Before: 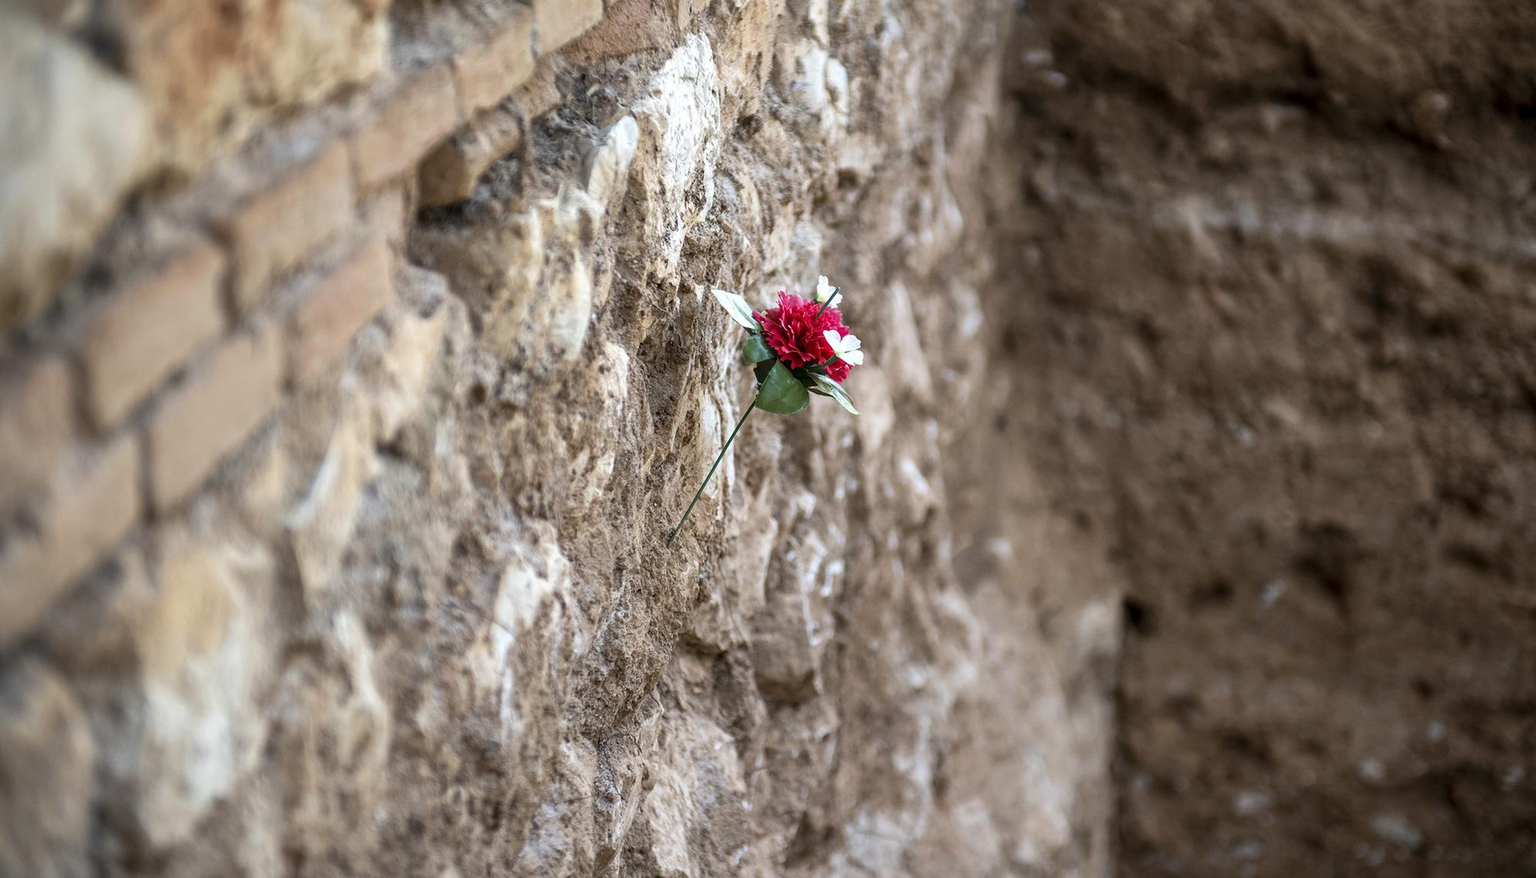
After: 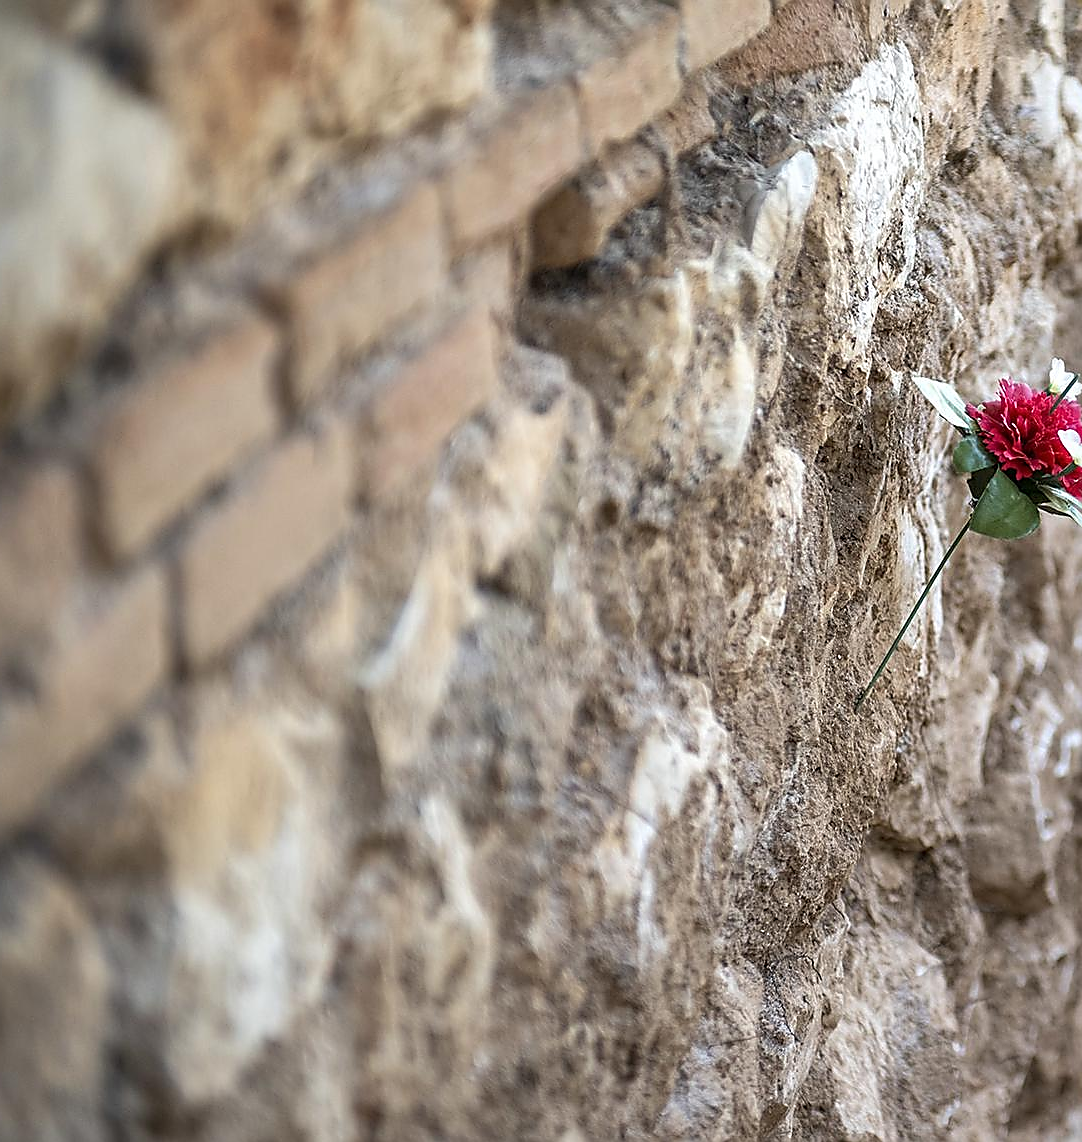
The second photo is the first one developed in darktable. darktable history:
sharpen: radius 1.393, amount 1.24, threshold 0.73
crop: left 0.745%, right 45.153%, bottom 0.079%
